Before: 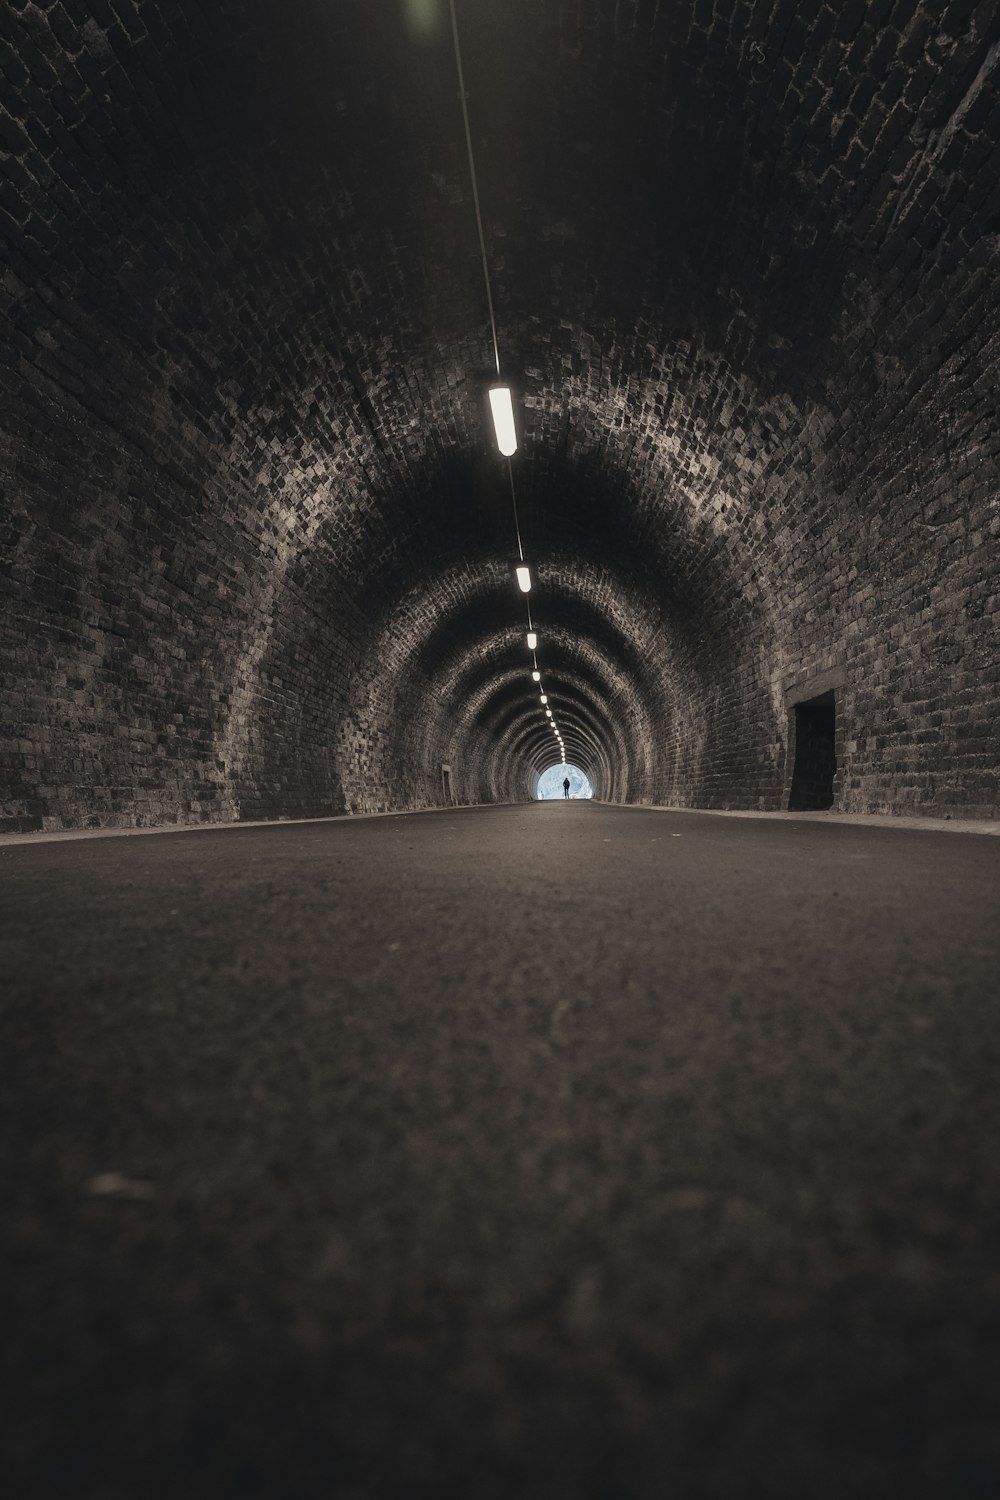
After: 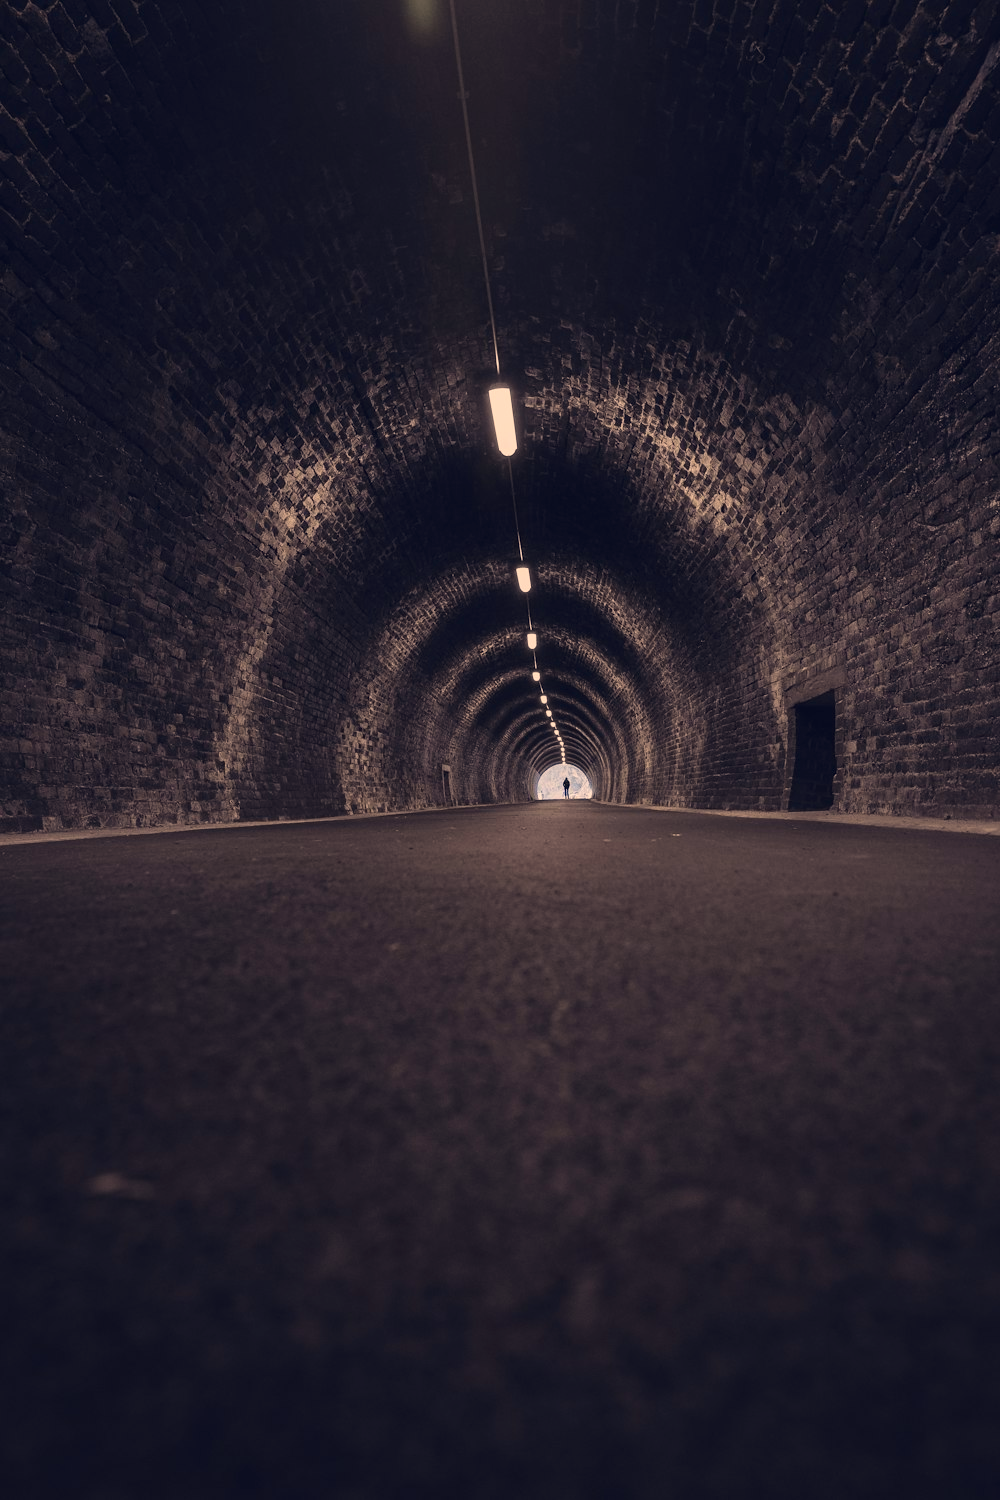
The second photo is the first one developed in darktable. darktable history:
color correction: highlights a* 19.59, highlights b* 27.49, shadows a* 3.46, shadows b* -17.28, saturation 0.73
contrast brightness saturation: contrast 0.16, saturation 0.32
exposure: exposure -0.153 EV, compensate highlight preservation false
